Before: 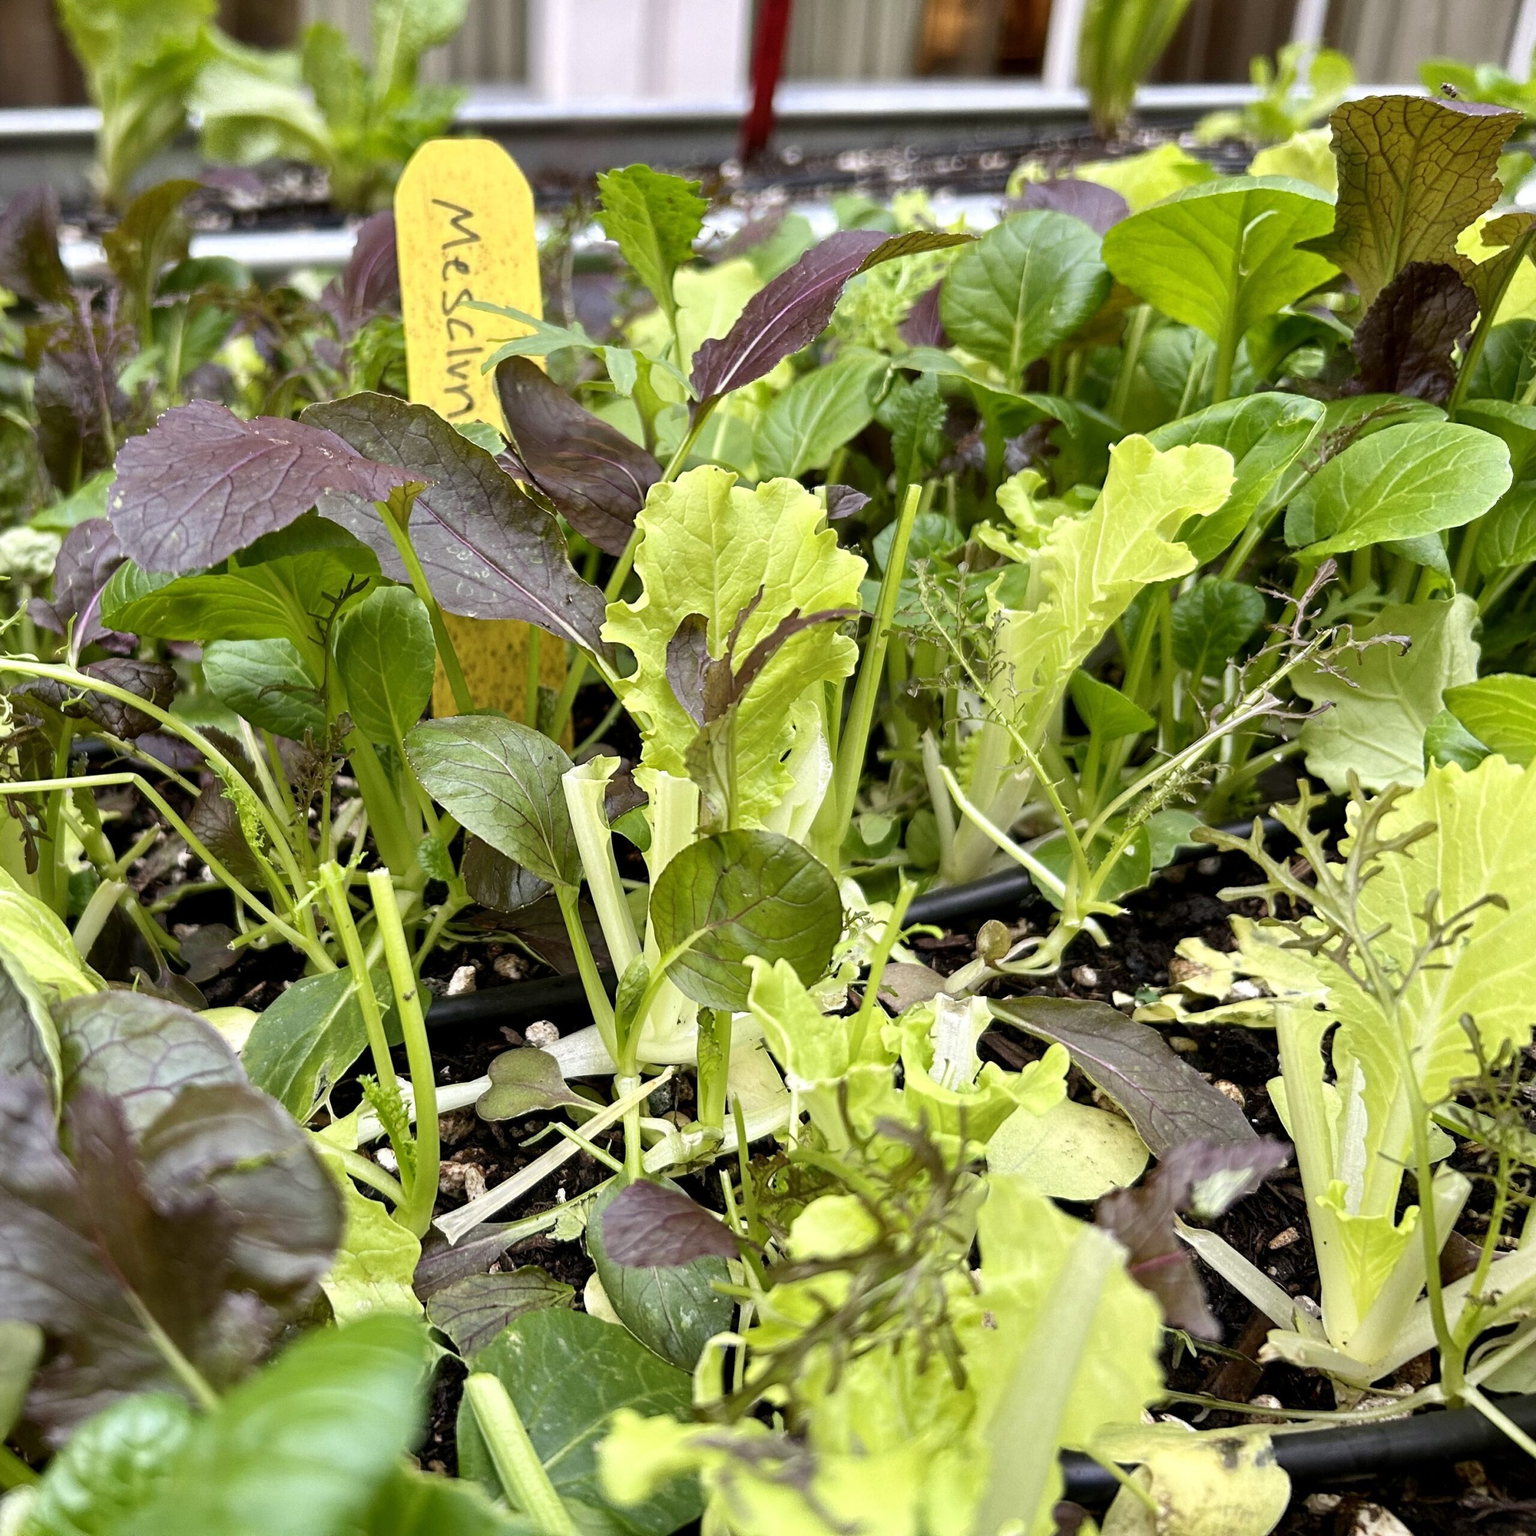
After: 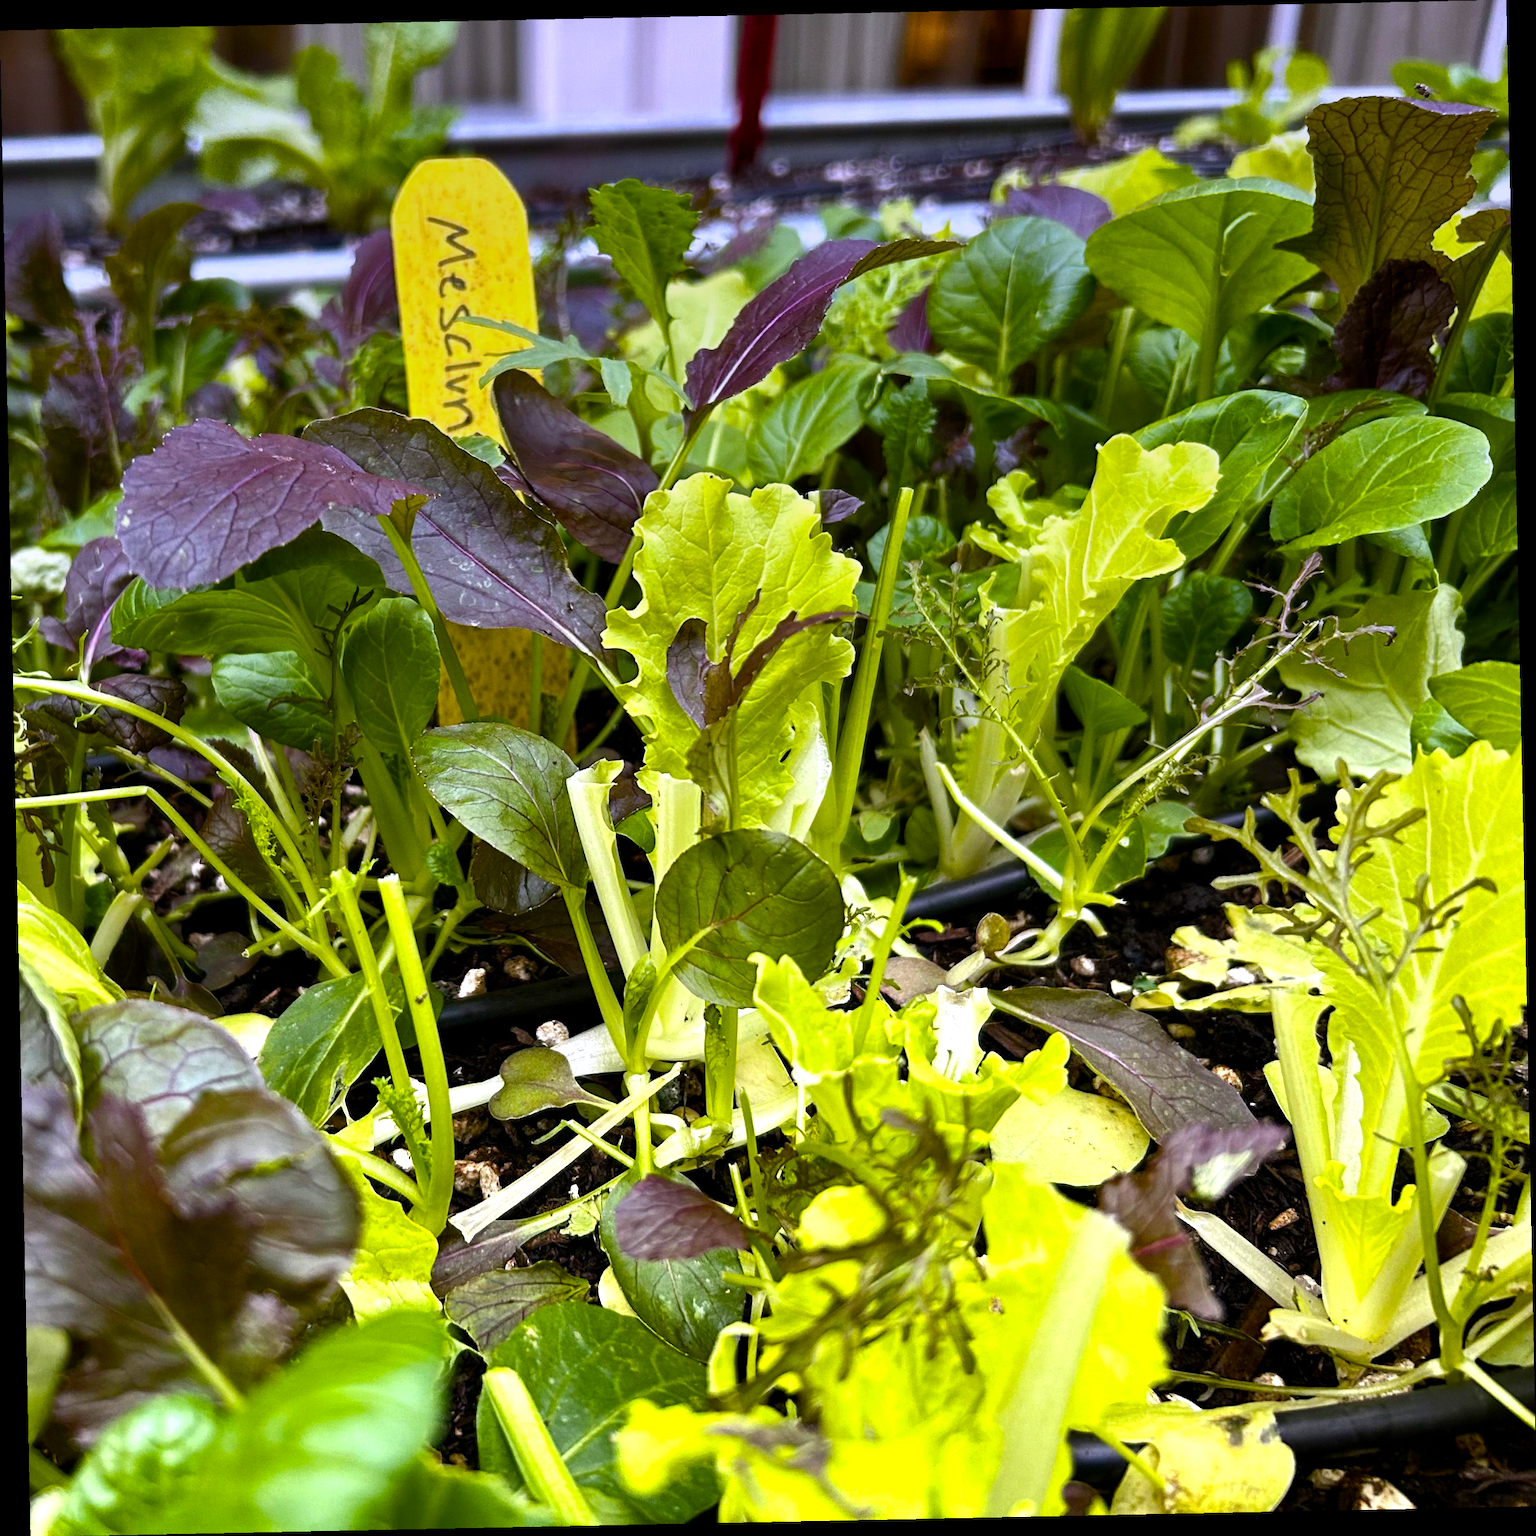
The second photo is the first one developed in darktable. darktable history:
graduated density: hue 238.83°, saturation 50%
color balance rgb: linear chroma grading › global chroma 9%, perceptual saturation grading › global saturation 36%, perceptual saturation grading › shadows 35%, perceptual brilliance grading › global brilliance 15%, perceptual brilliance grading › shadows -35%, global vibrance 15%
rotate and perspective: rotation -1.17°, automatic cropping off
